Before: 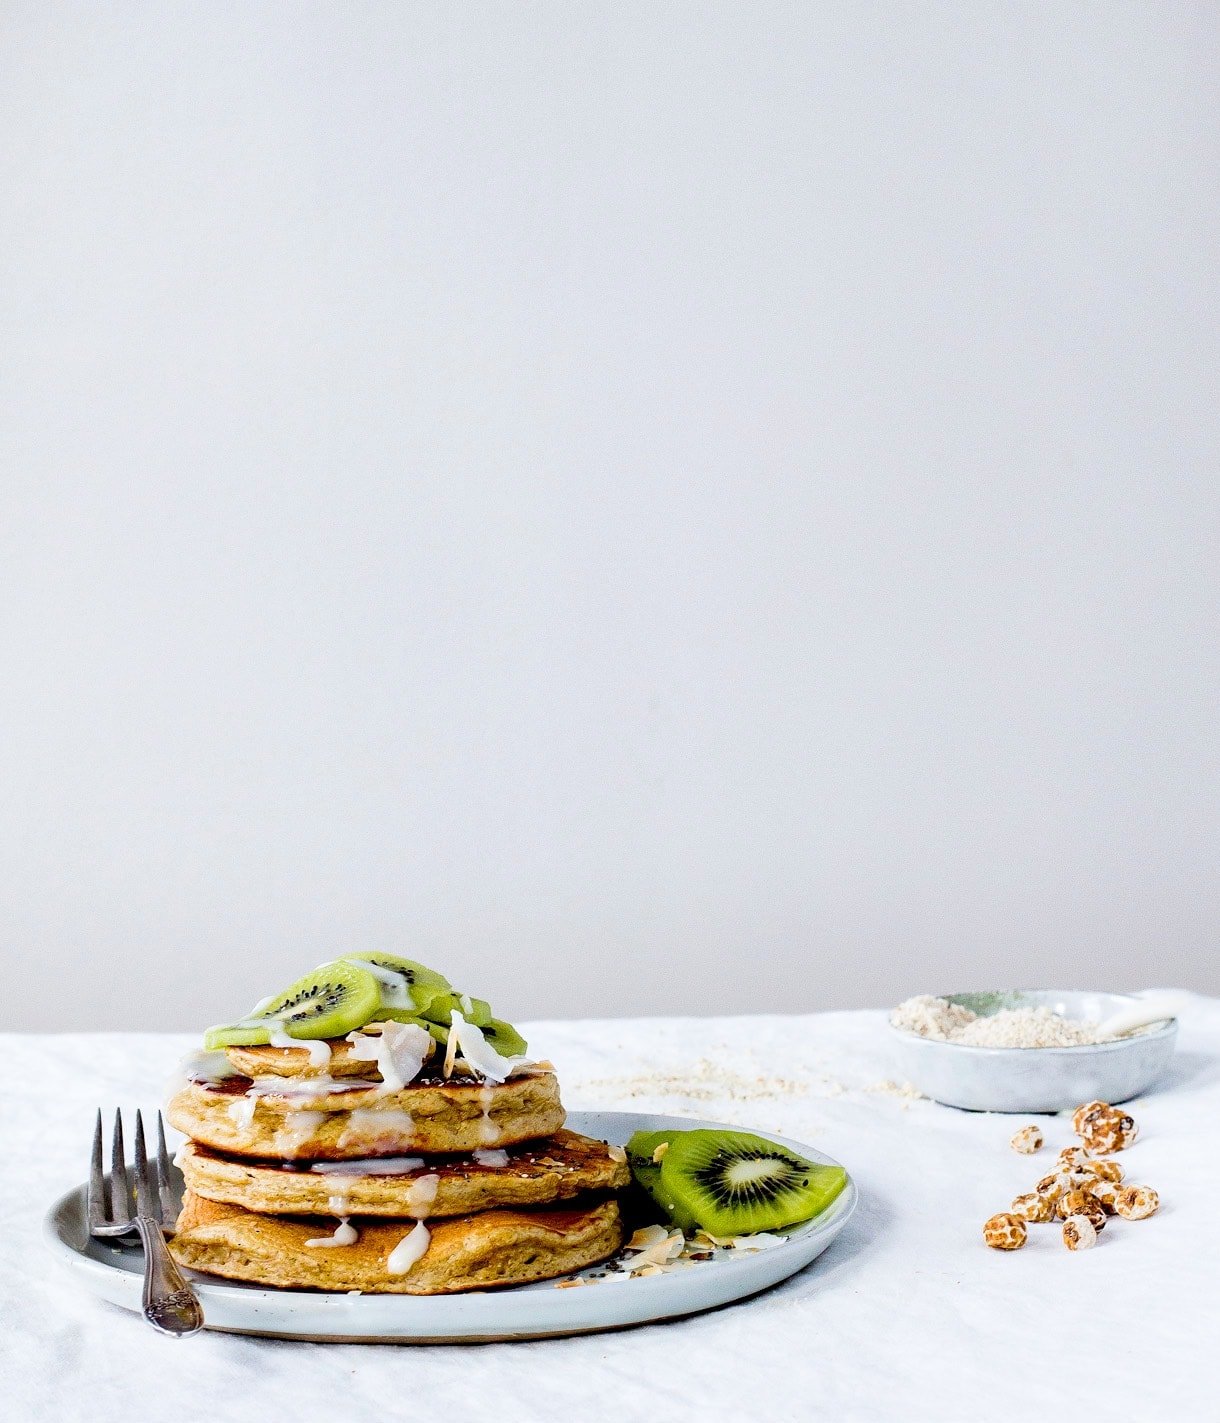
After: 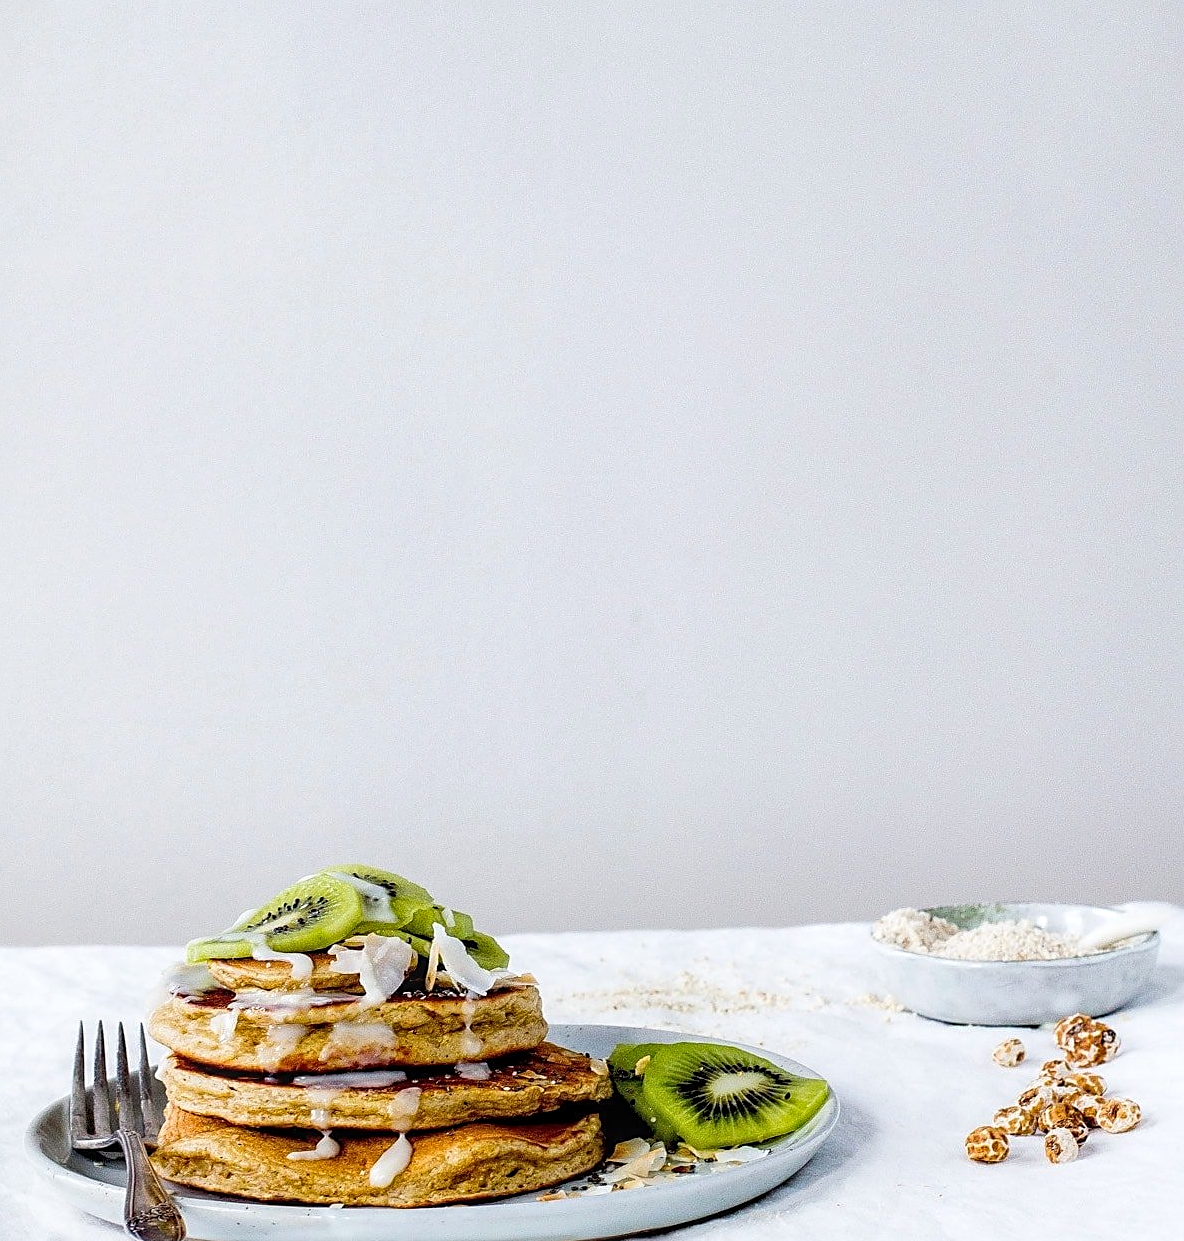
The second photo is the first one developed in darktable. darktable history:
sharpen: on, module defaults
crop: left 1.507%, top 6.147%, right 1.379%, bottom 6.637%
local contrast: on, module defaults
